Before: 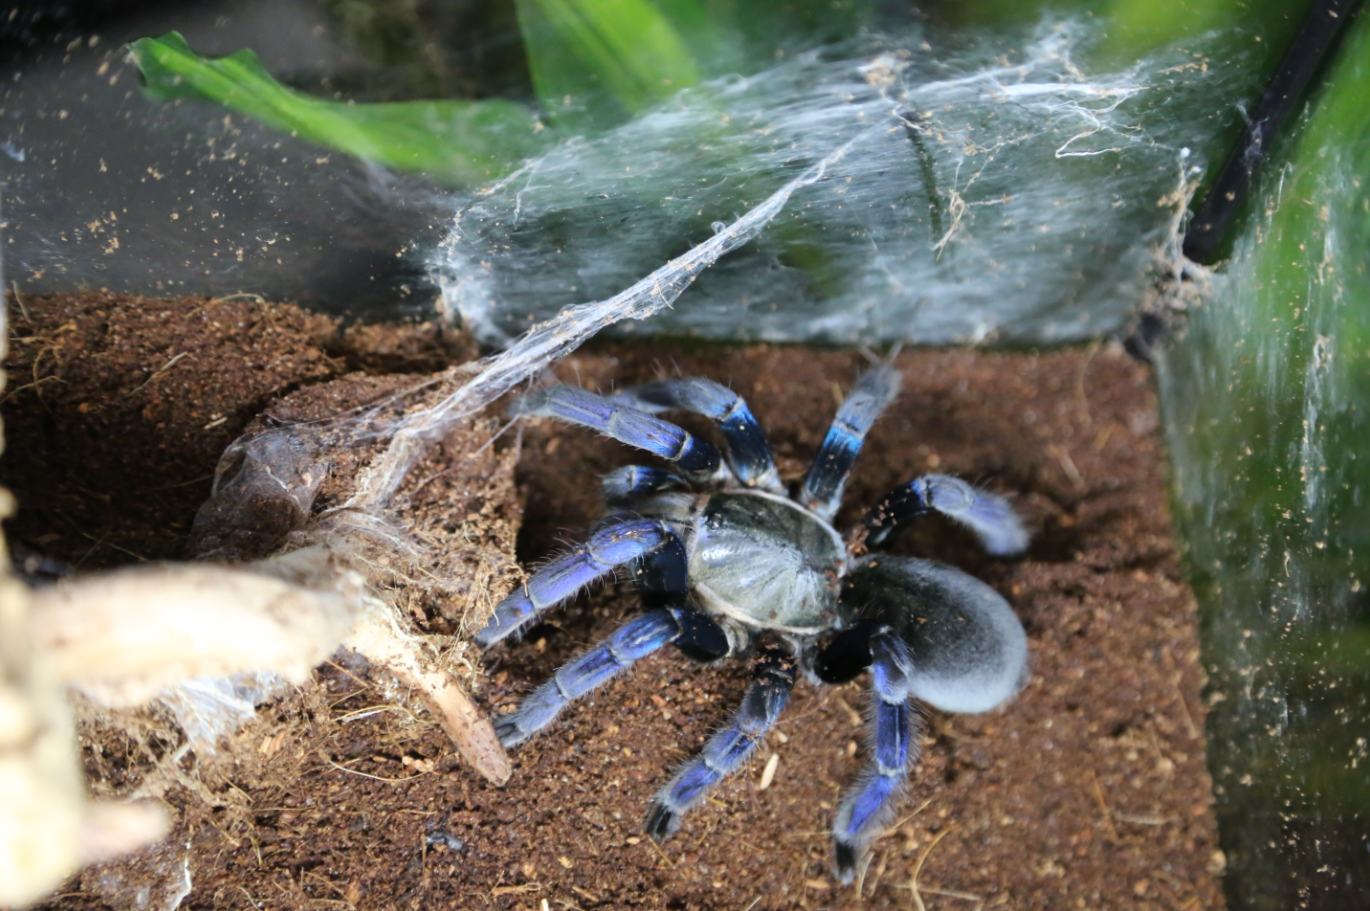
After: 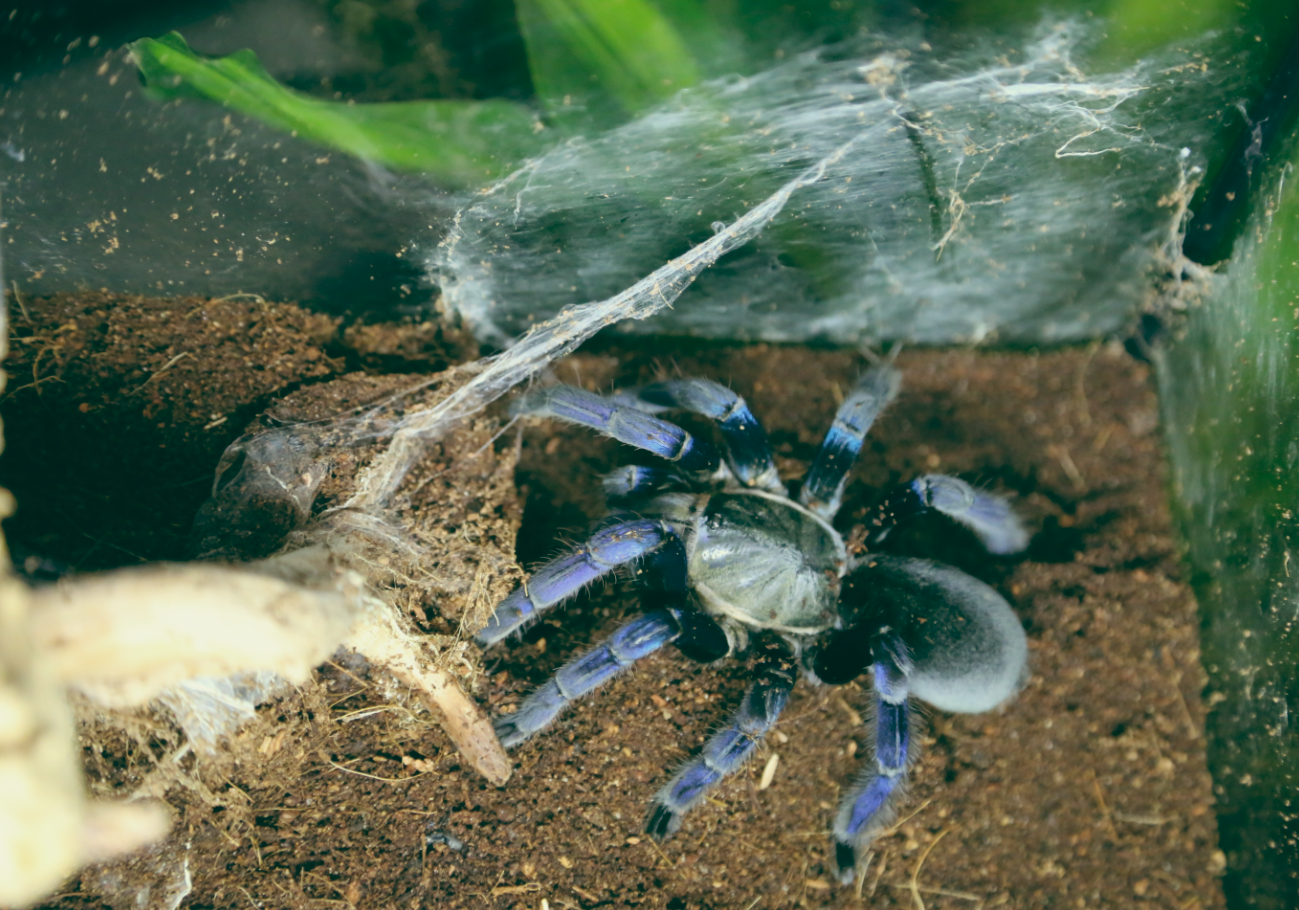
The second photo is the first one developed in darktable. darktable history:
crop and rotate: right 5.167%
color balance: lift [1.005, 0.99, 1.007, 1.01], gamma [1, 1.034, 1.032, 0.966], gain [0.873, 1.055, 1.067, 0.933]
